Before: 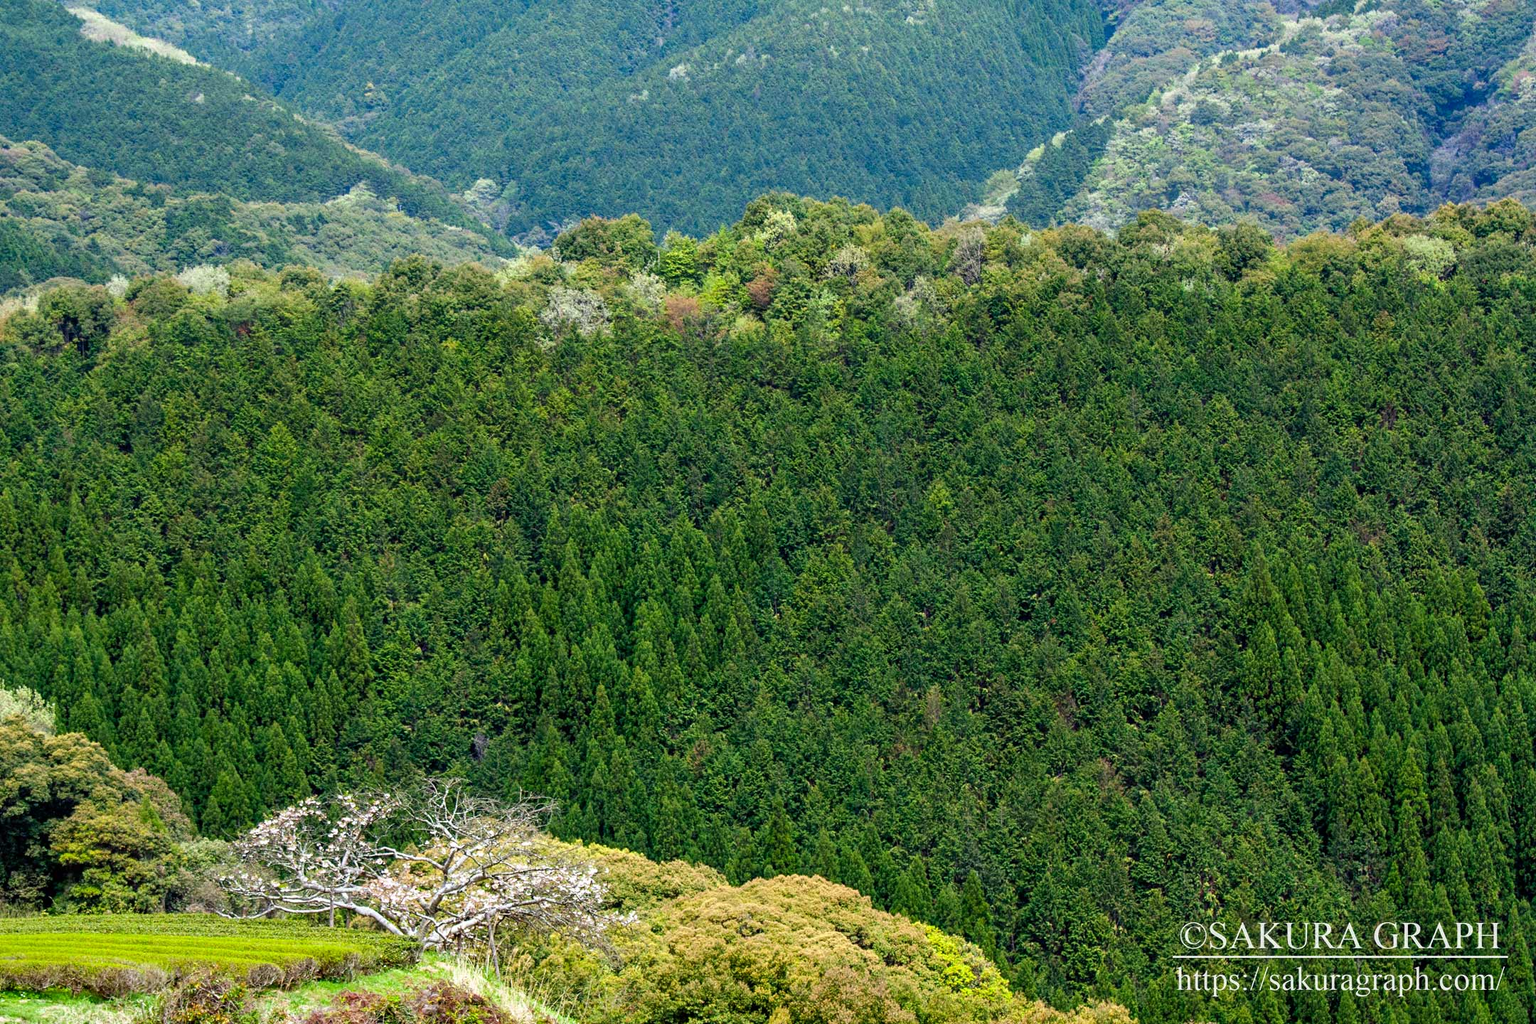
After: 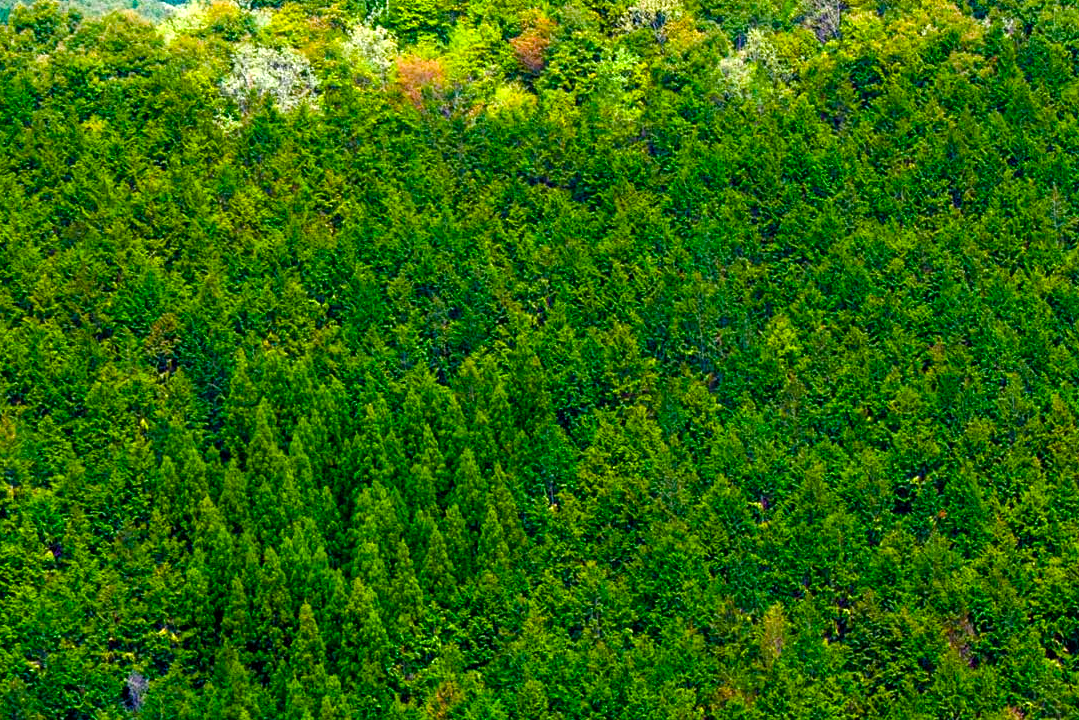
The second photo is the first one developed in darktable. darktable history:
crop: left 25%, top 25%, right 25%, bottom 25%
color balance rgb: linear chroma grading › global chroma 25%, perceptual saturation grading › global saturation 45%, perceptual saturation grading › highlights -50%, perceptual saturation grading › shadows 30%, perceptual brilliance grading › global brilliance 18%, global vibrance 40%
